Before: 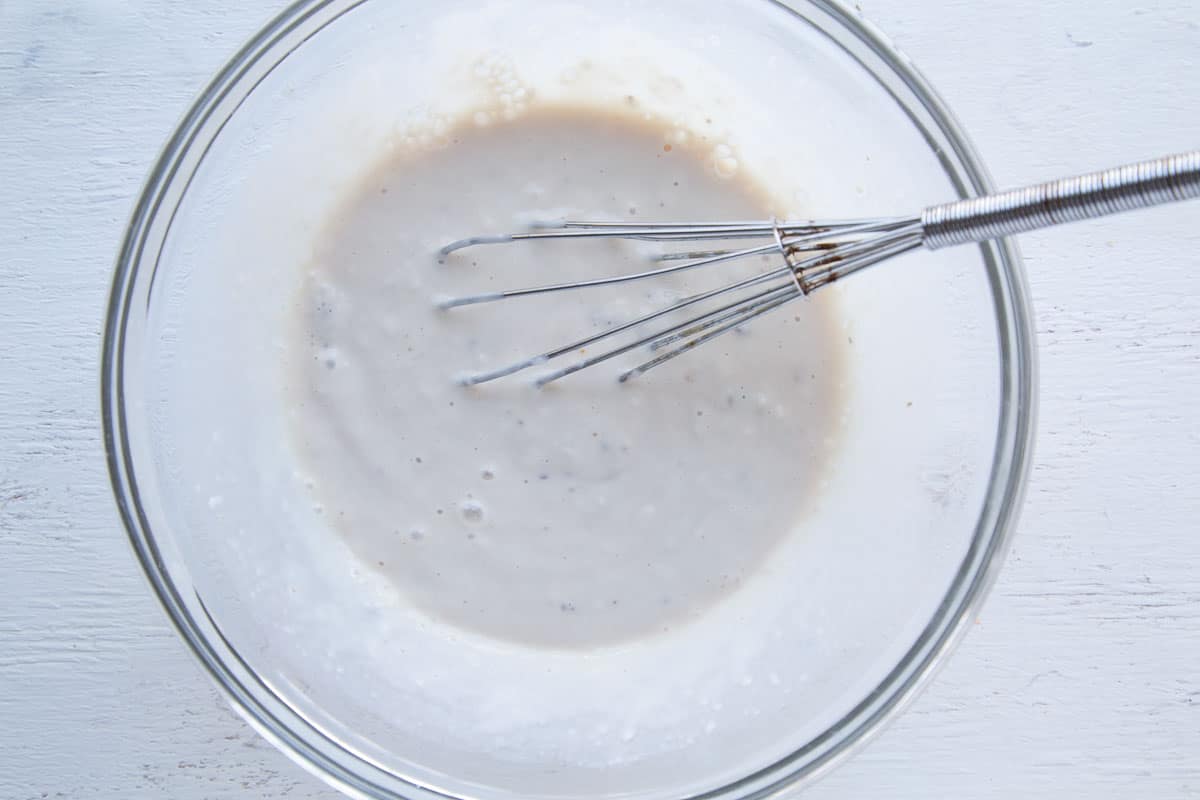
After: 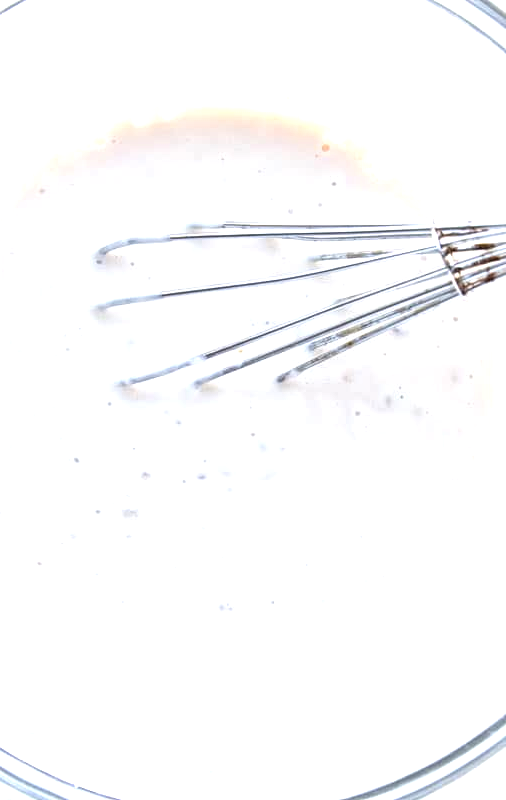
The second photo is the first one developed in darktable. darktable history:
exposure: compensate exposure bias true, compensate highlight preservation false
tone equalizer: -8 EV -1.12 EV, -7 EV -1.01 EV, -6 EV -0.872 EV, -5 EV -0.561 EV, -3 EV 0.566 EV, -2 EV 0.888 EV, -1 EV 0.995 EV, +0 EV 1.08 EV
crop: left 28.577%, right 29.192%
local contrast: highlights 88%, shadows 82%
